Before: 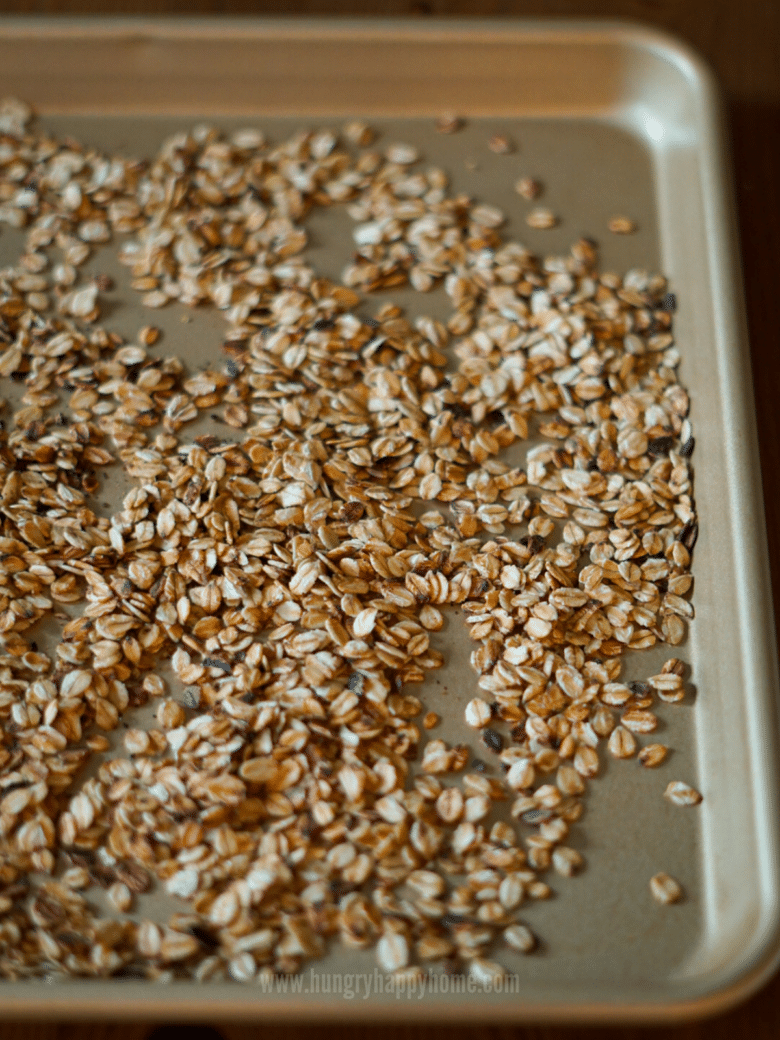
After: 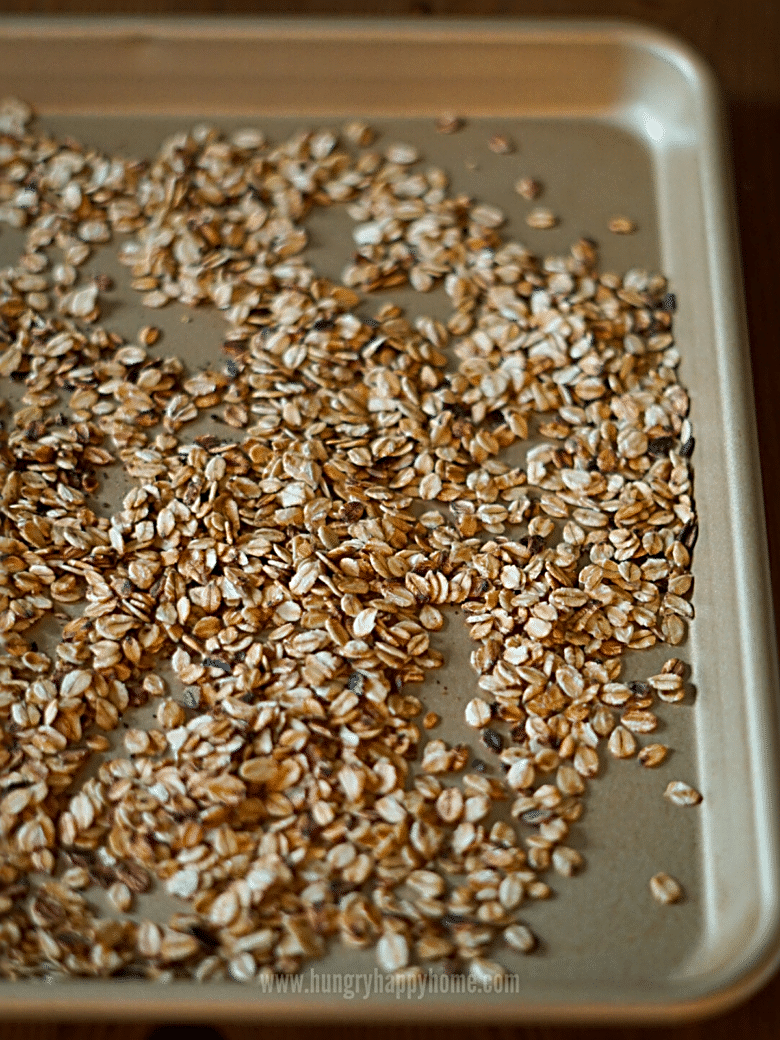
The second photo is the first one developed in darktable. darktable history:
sharpen: radius 2.819, amount 0.73
